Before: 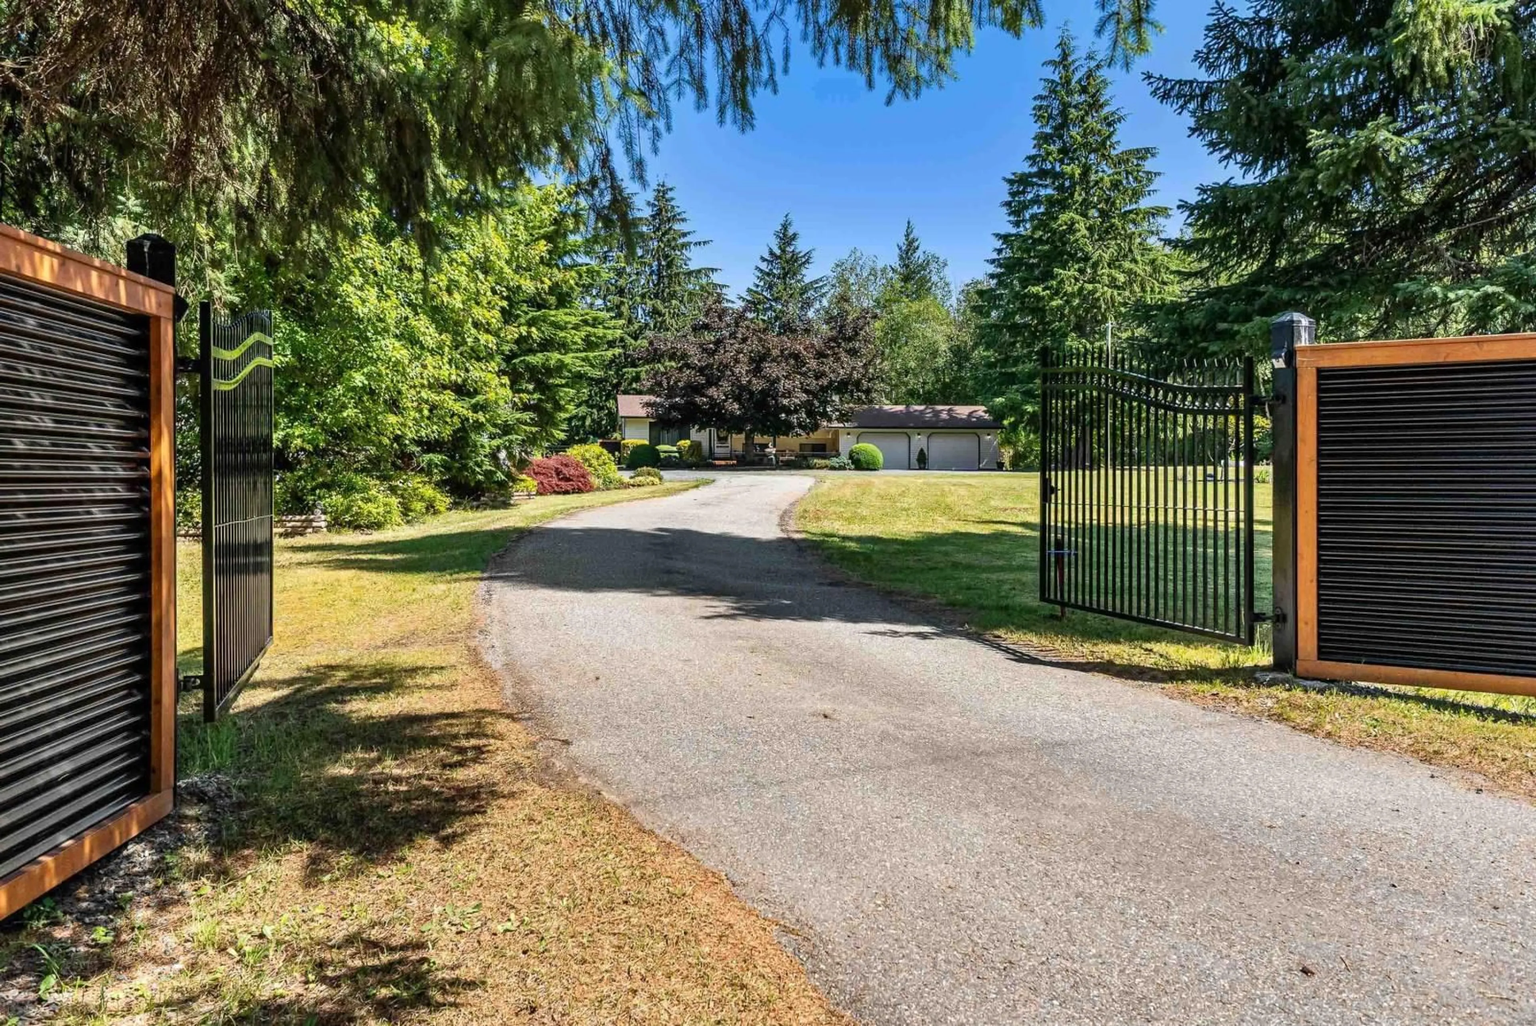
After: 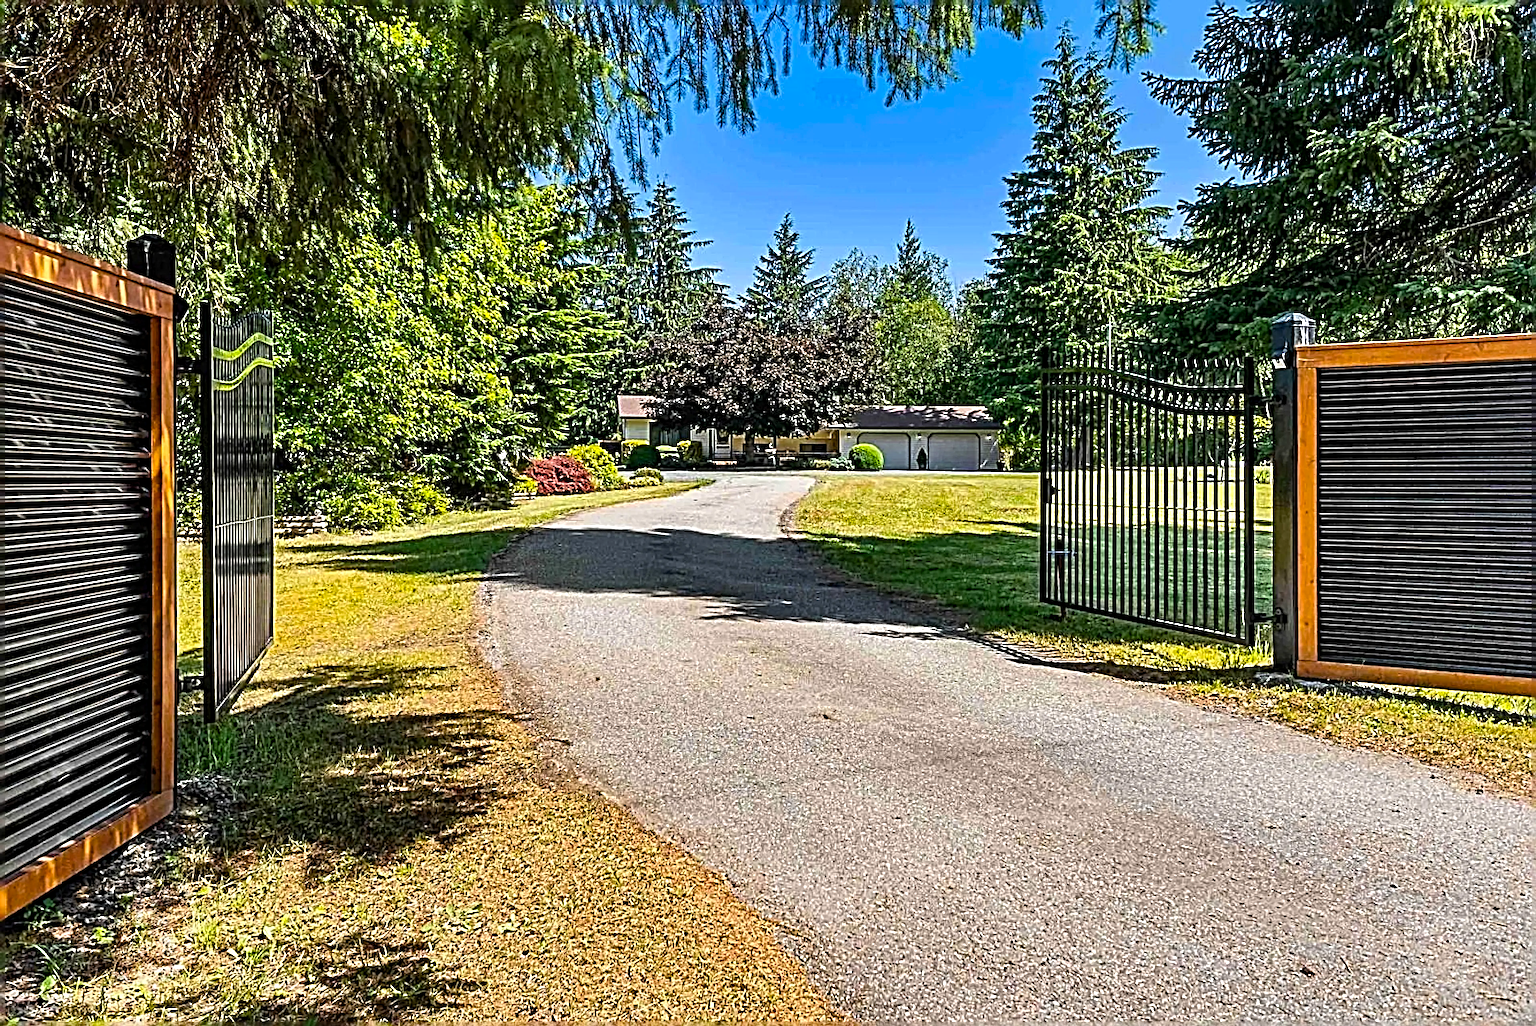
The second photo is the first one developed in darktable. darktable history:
sharpen: radius 6.298, amount 1.804, threshold 0.185
color balance rgb: perceptual saturation grading › global saturation 30.684%
